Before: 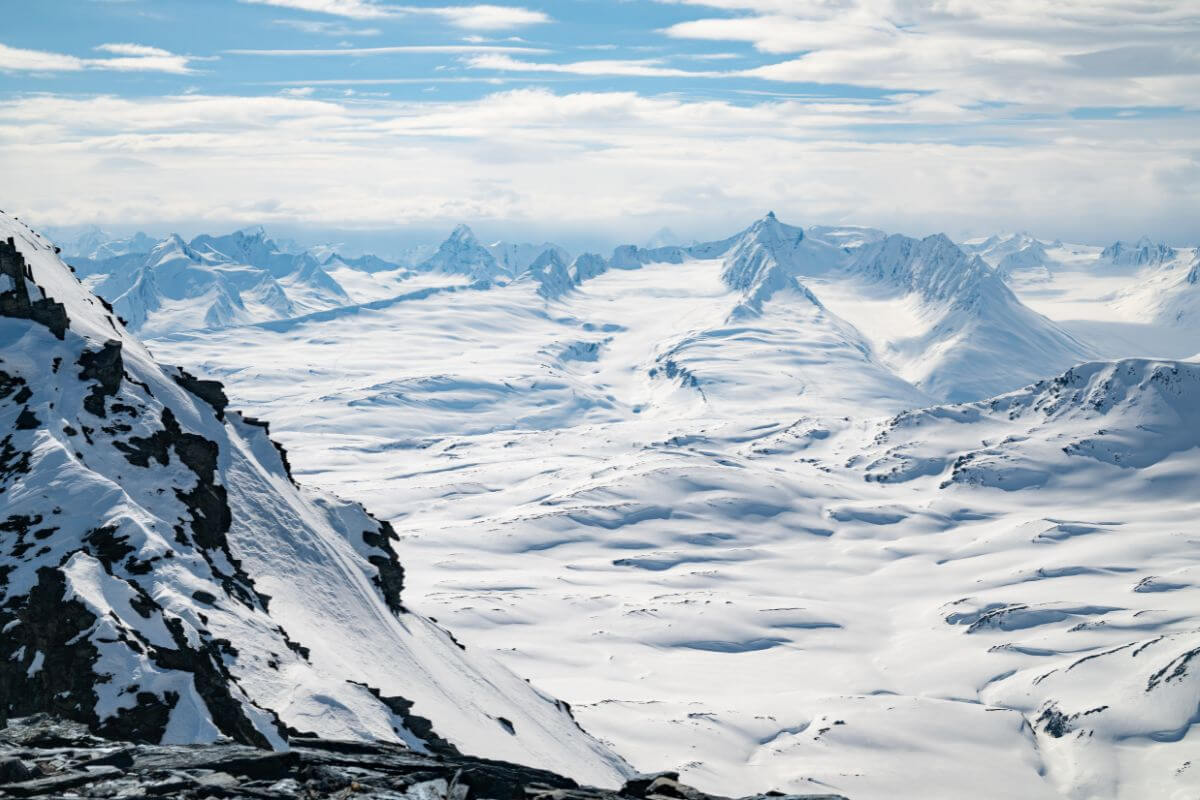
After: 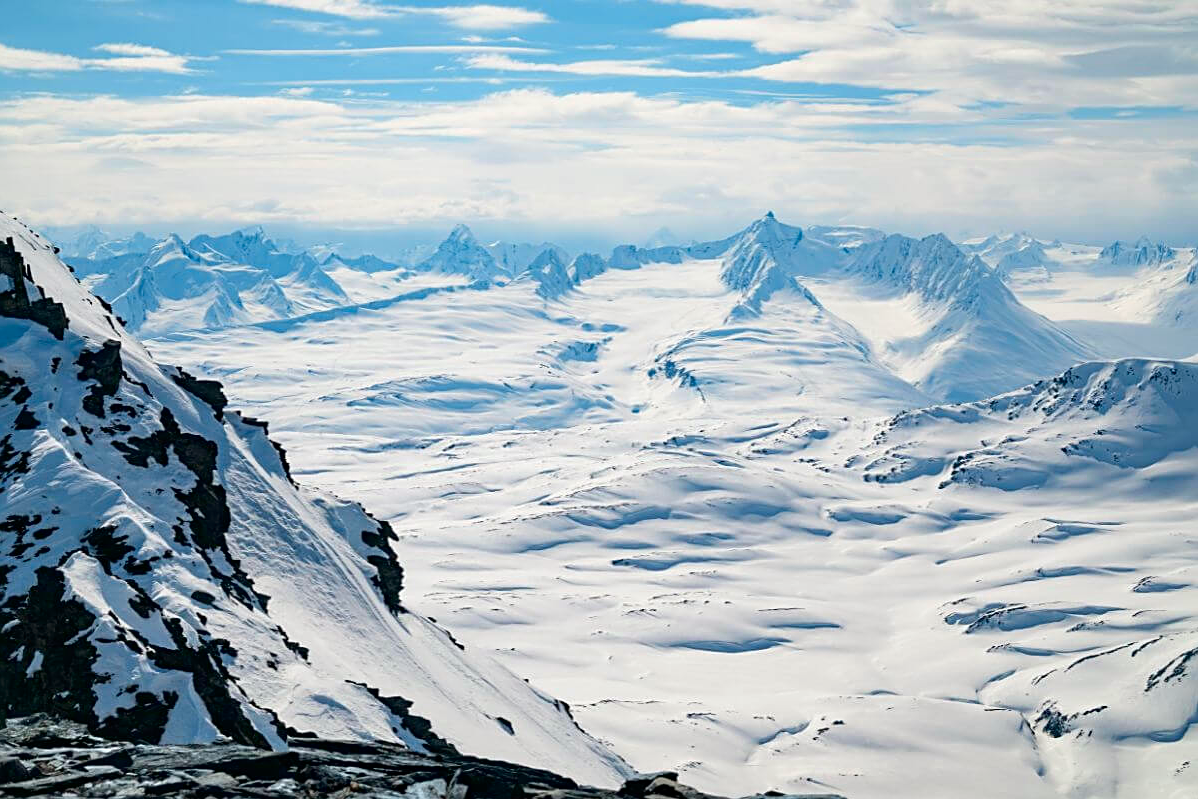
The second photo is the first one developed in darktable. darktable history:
tone curve: curves: ch0 [(0, 0) (0.059, 0.027) (0.162, 0.125) (0.304, 0.279) (0.547, 0.532) (0.828, 0.815) (1, 0.983)]; ch1 [(0, 0) (0.23, 0.166) (0.34, 0.308) (0.371, 0.337) (0.429, 0.411) (0.477, 0.462) (0.499, 0.498) (0.529, 0.537) (0.559, 0.582) (0.743, 0.798) (1, 1)]; ch2 [(0, 0) (0.431, 0.414) (0.498, 0.503) (0.524, 0.528) (0.568, 0.546) (0.6, 0.597) (0.634, 0.645) (0.728, 0.742) (1, 1)], color space Lab, independent channels, preserve colors none
crop and rotate: left 0.126%
sharpen: on, module defaults
